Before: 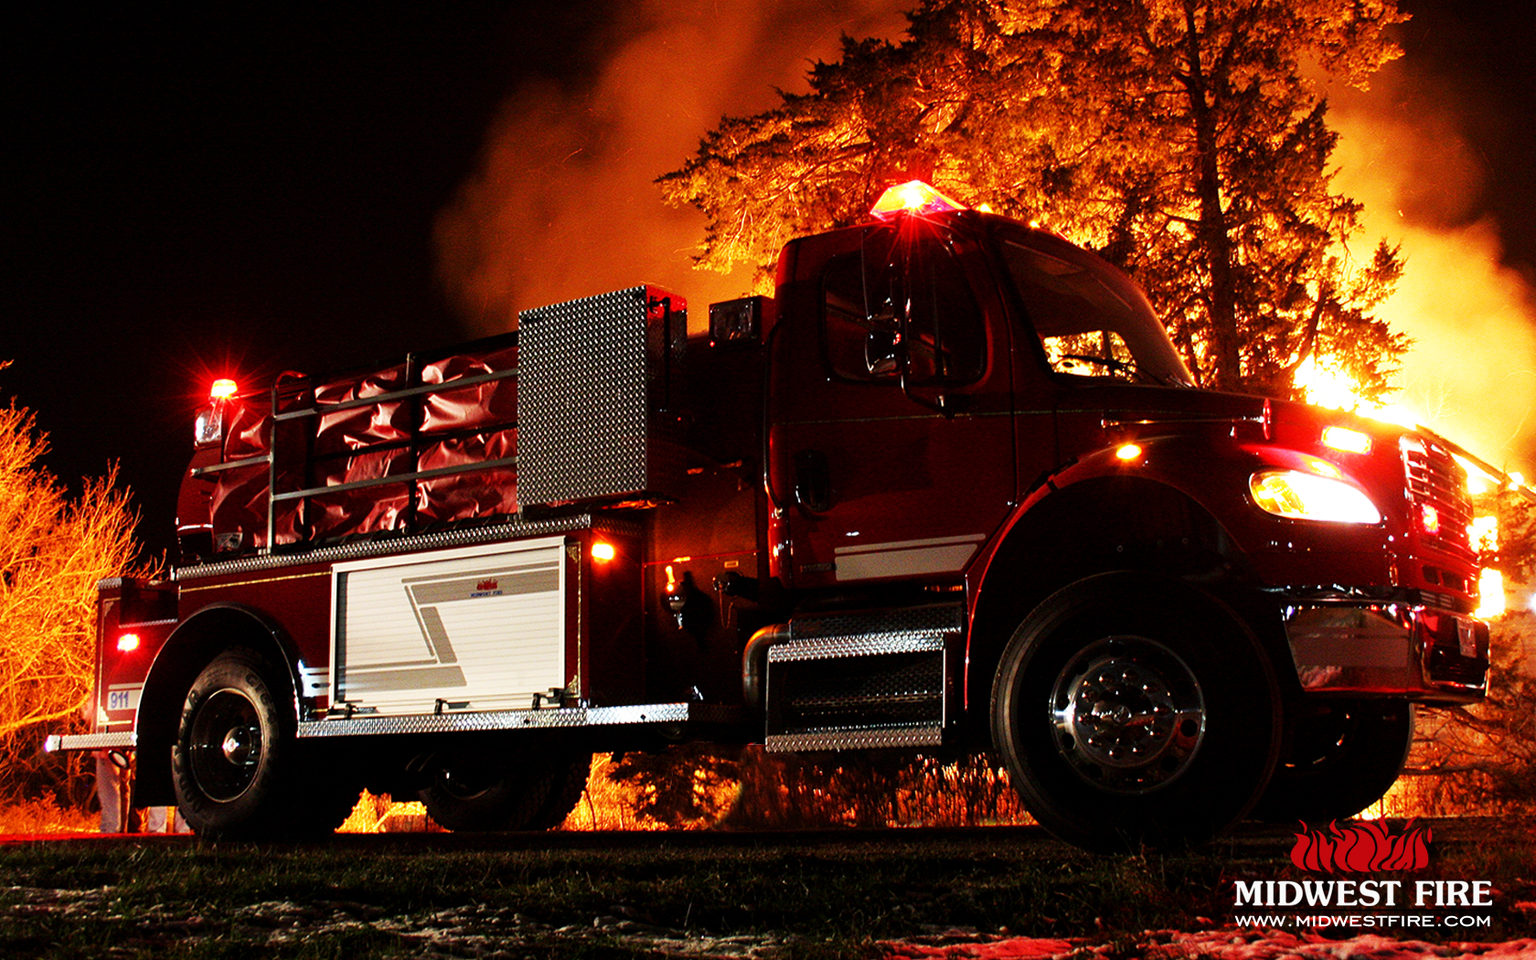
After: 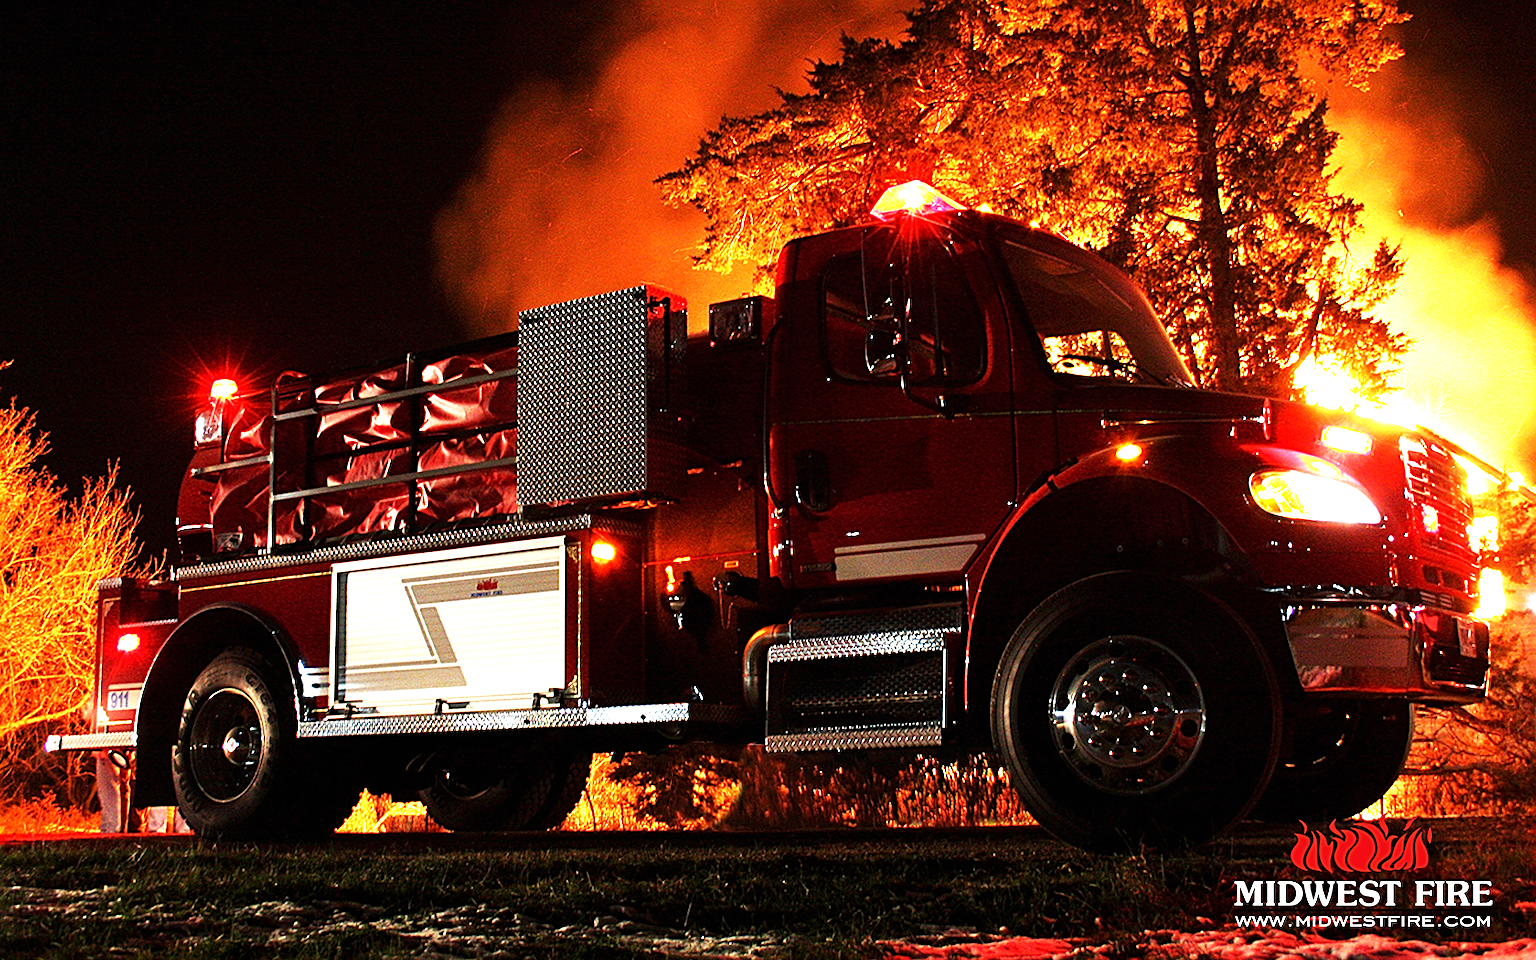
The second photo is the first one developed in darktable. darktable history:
sharpen: on, module defaults
exposure: black level correction 0, exposure 0.697 EV, compensate exposure bias true, compensate highlight preservation false
